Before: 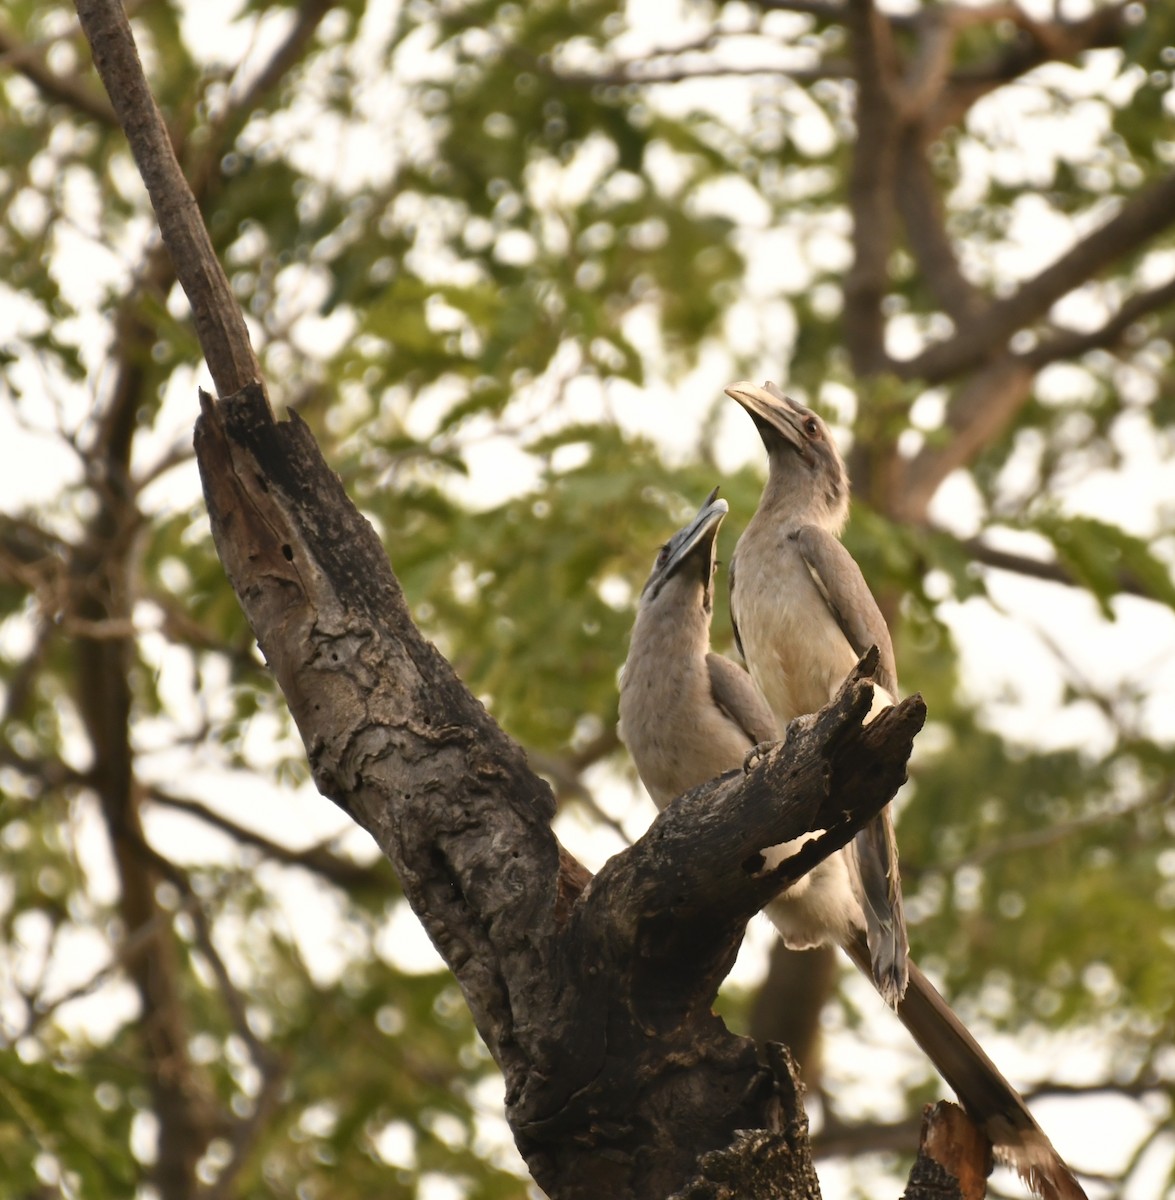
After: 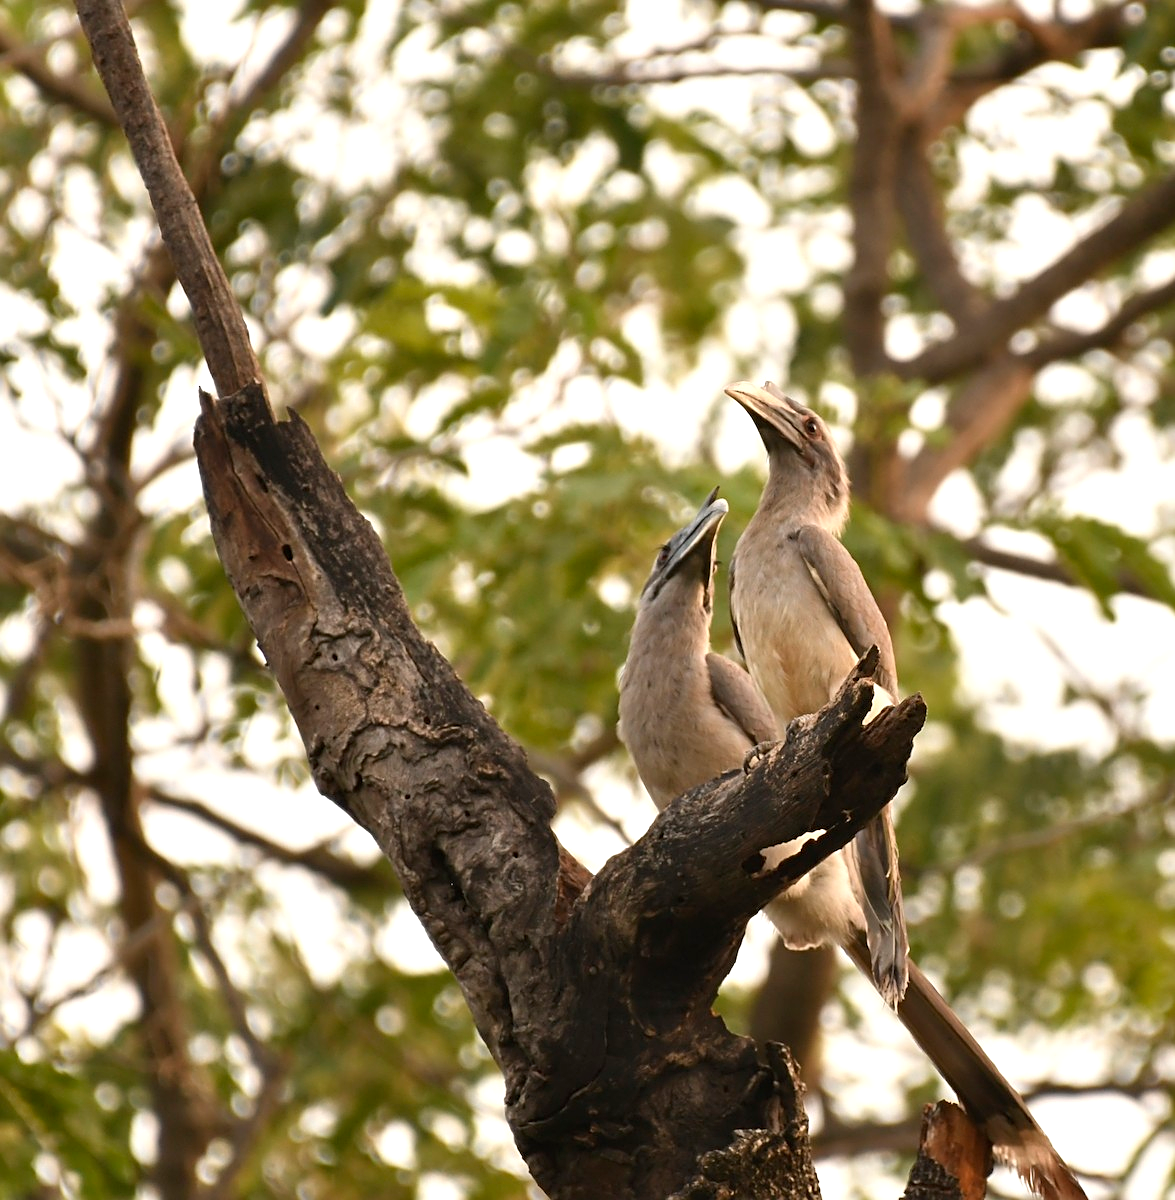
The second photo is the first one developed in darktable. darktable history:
exposure: exposure 0.191 EV, compensate highlight preservation false
sharpen: on, module defaults
